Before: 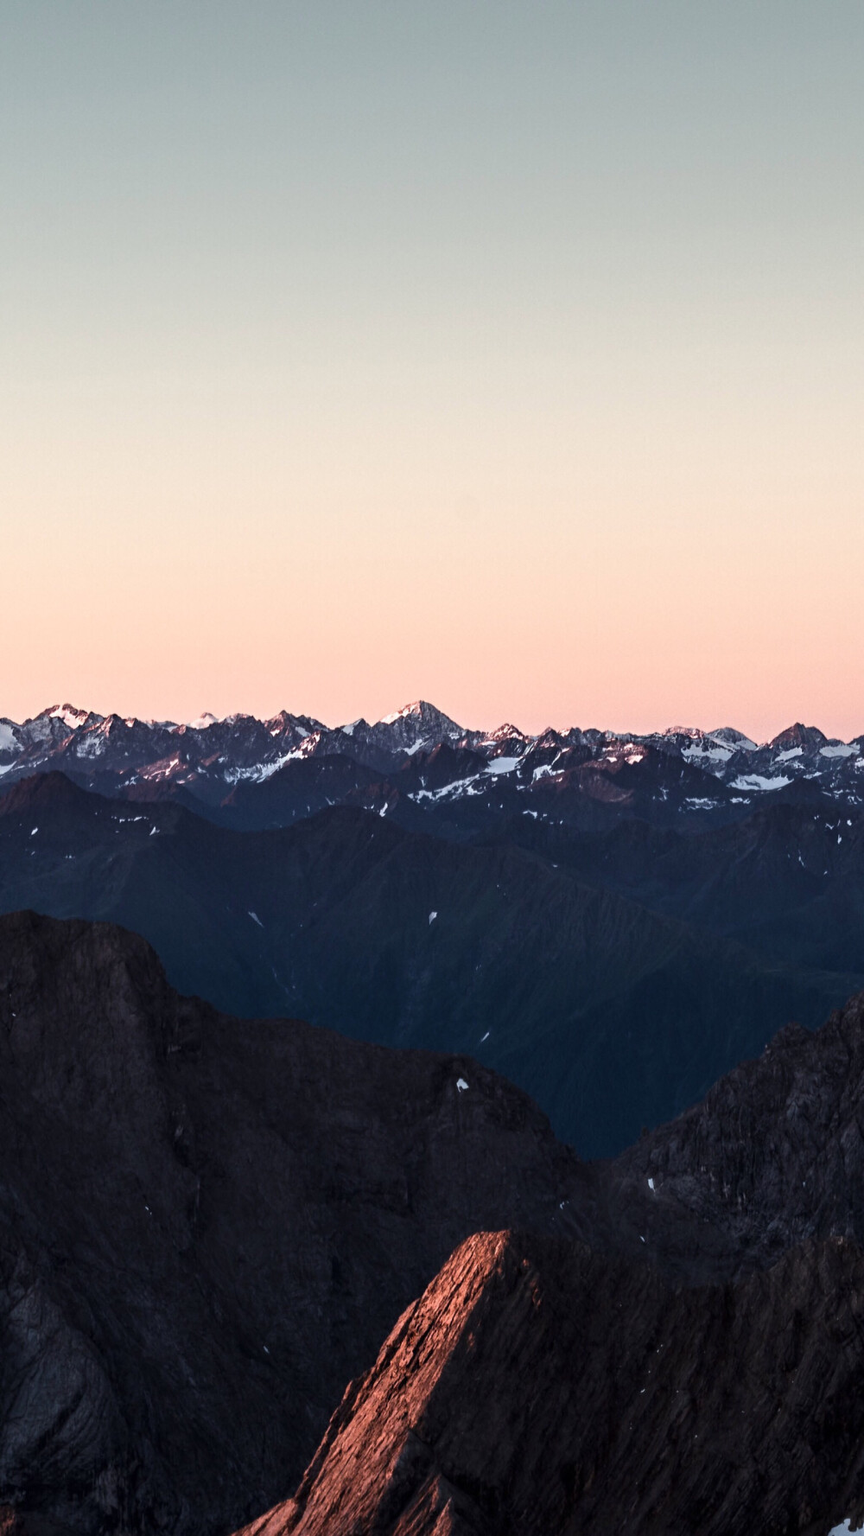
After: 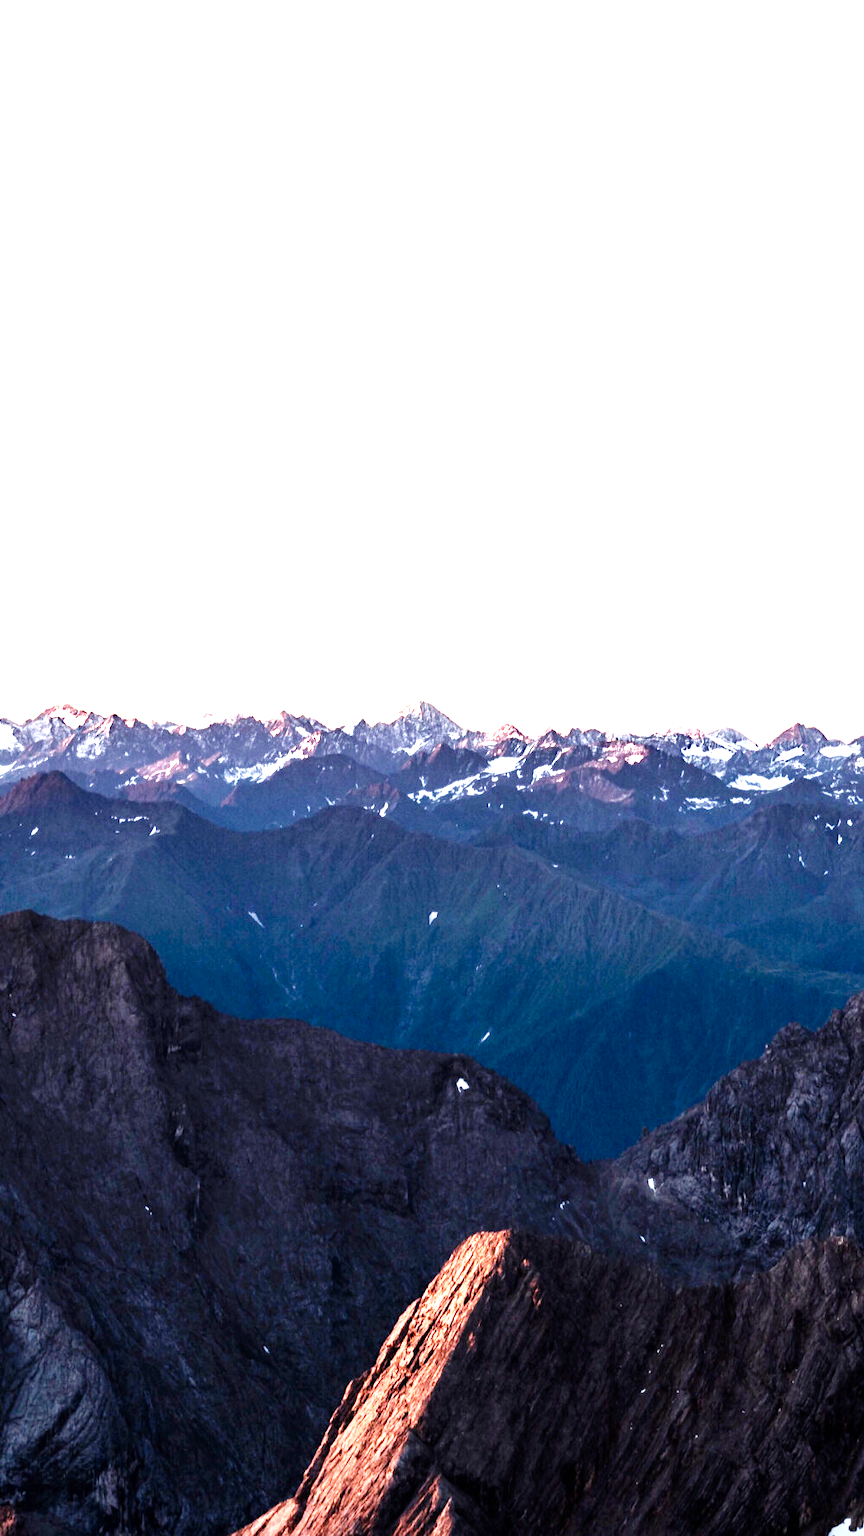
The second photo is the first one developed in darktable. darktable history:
tone curve: curves: ch0 [(0, 0) (0.003, 0) (0.011, 0.002) (0.025, 0.004) (0.044, 0.007) (0.069, 0.015) (0.1, 0.025) (0.136, 0.04) (0.177, 0.09) (0.224, 0.152) (0.277, 0.239) (0.335, 0.335) (0.399, 0.43) (0.468, 0.524) (0.543, 0.621) (0.623, 0.712) (0.709, 0.792) (0.801, 0.871) (0.898, 0.951) (1, 1)], preserve colors none
exposure: exposure 2.003 EV, compensate highlight preservation false
